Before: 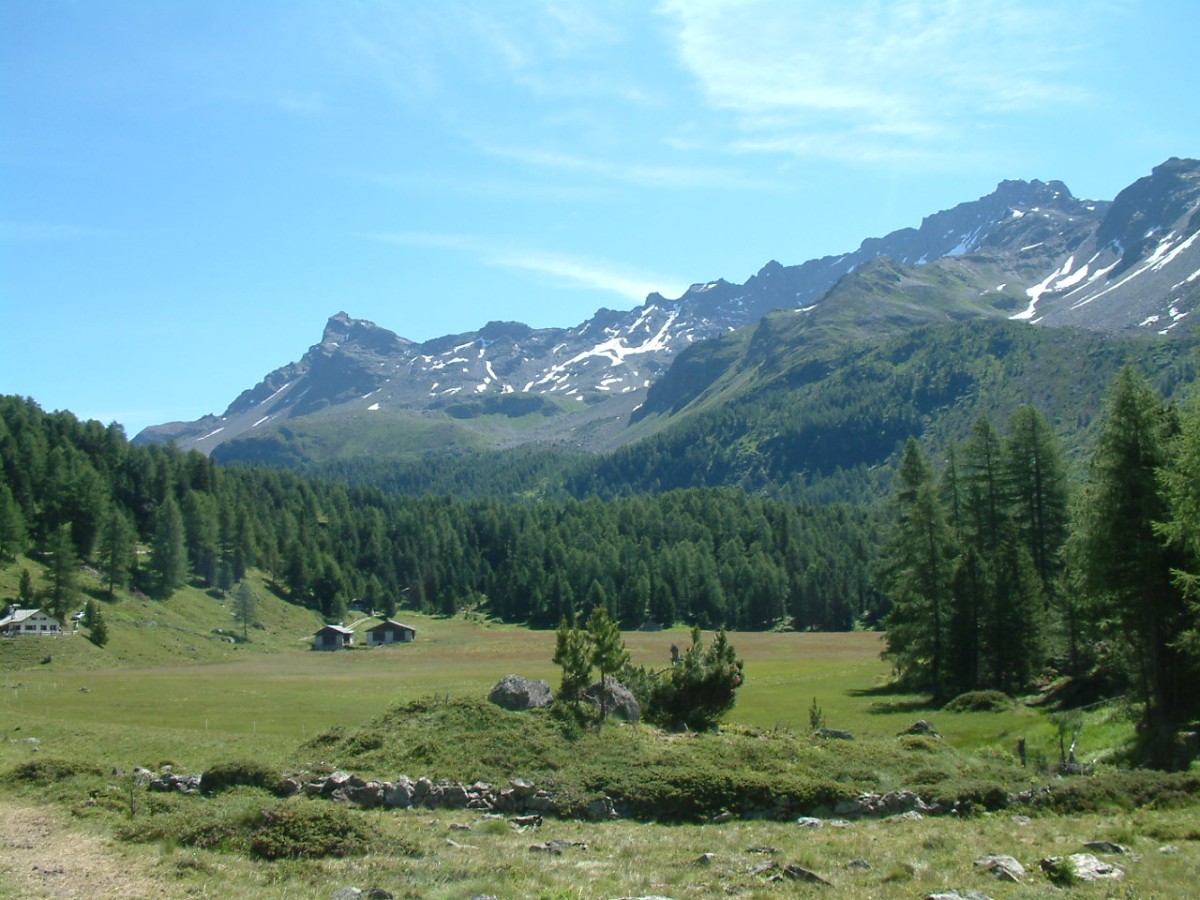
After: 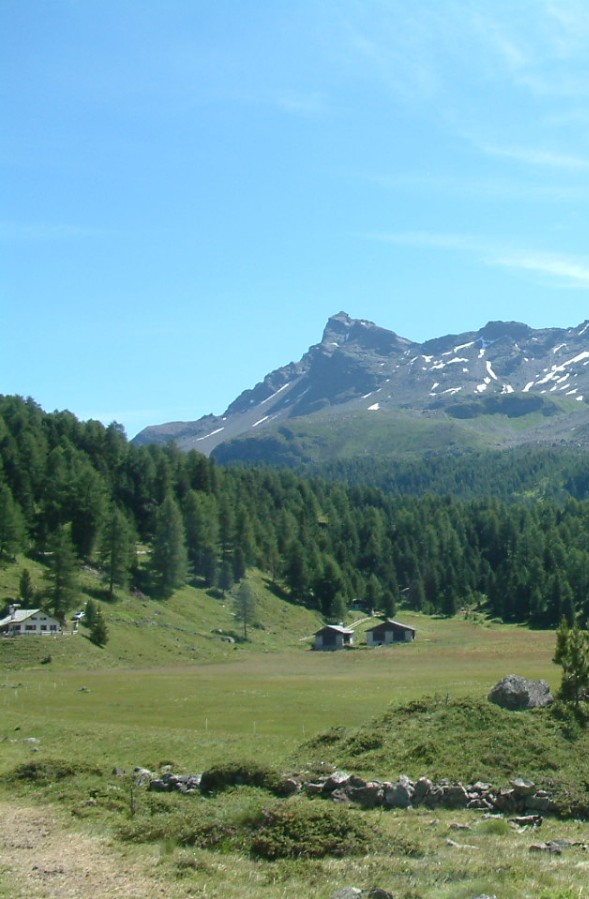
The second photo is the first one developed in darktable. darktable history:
crop and rotate: left 0%, top 0%, right 50.845%
white balance: red 1, blue 1
